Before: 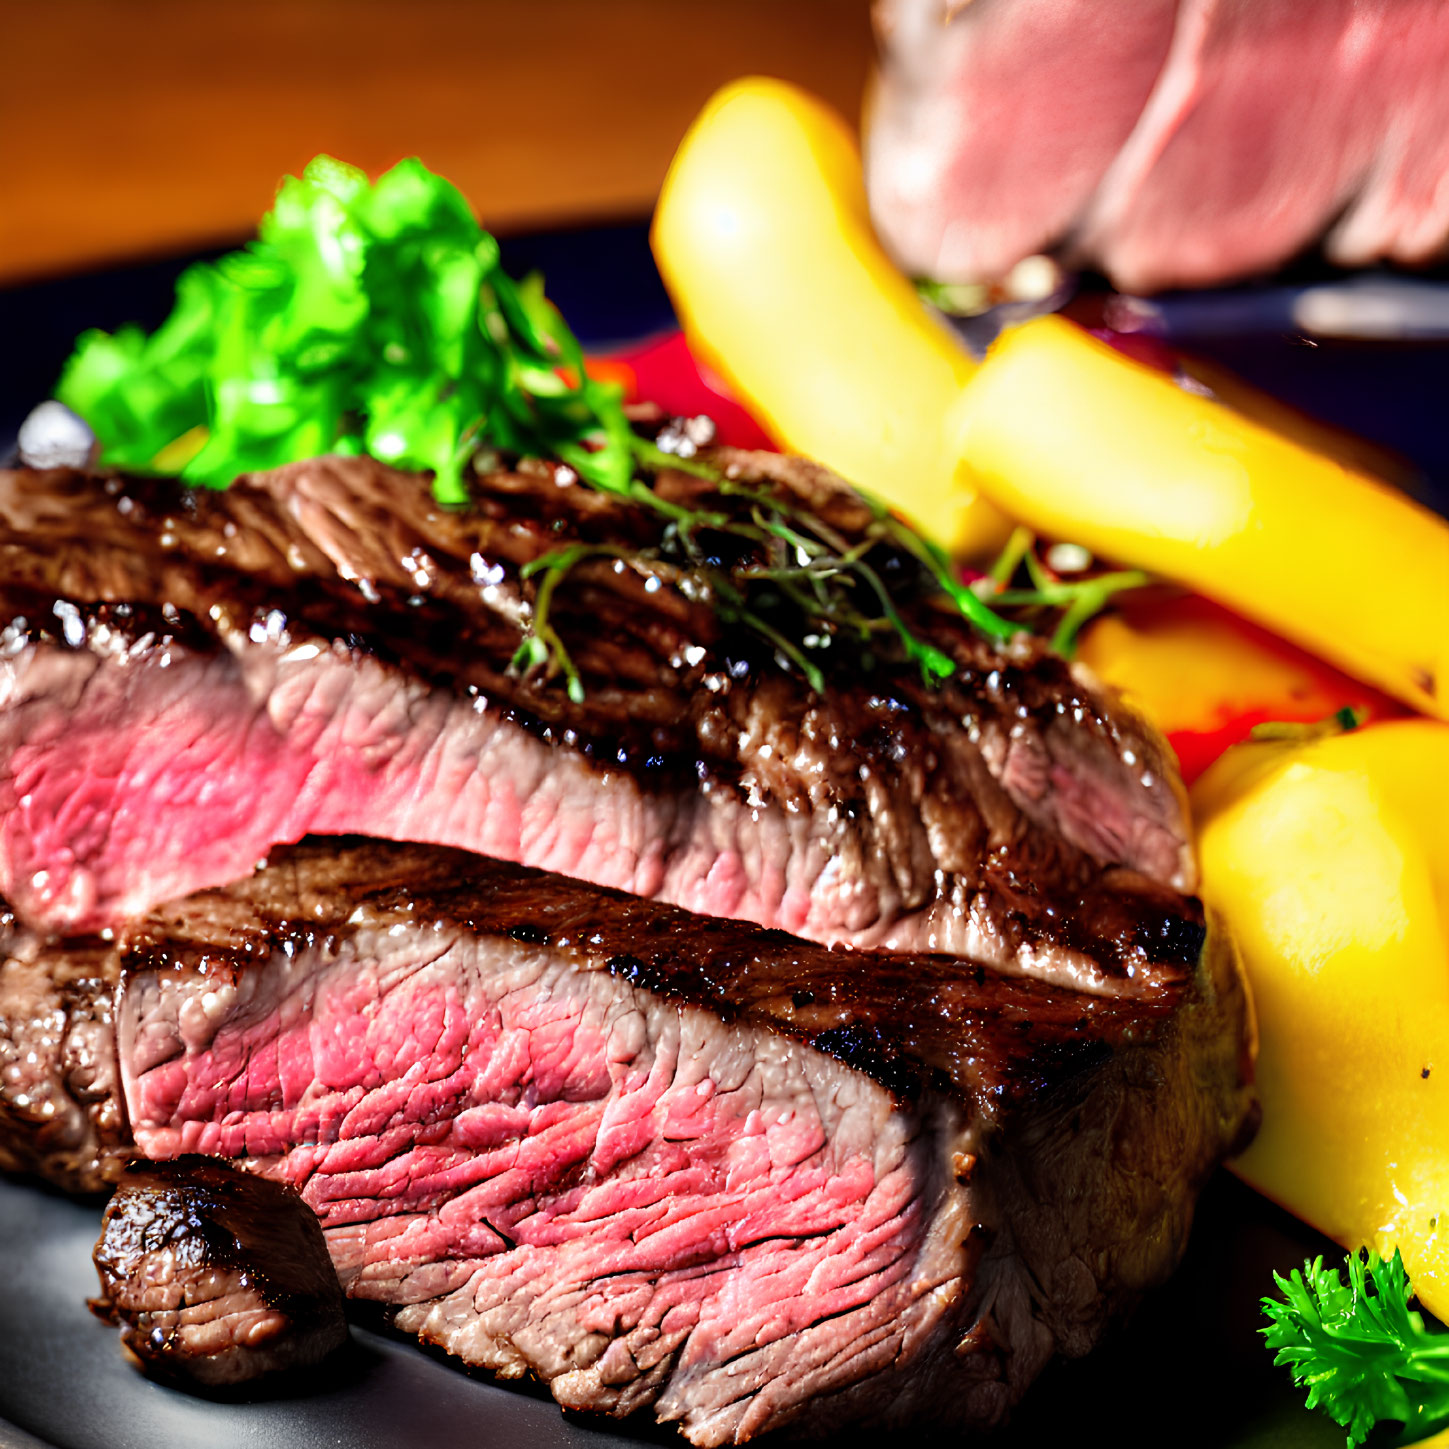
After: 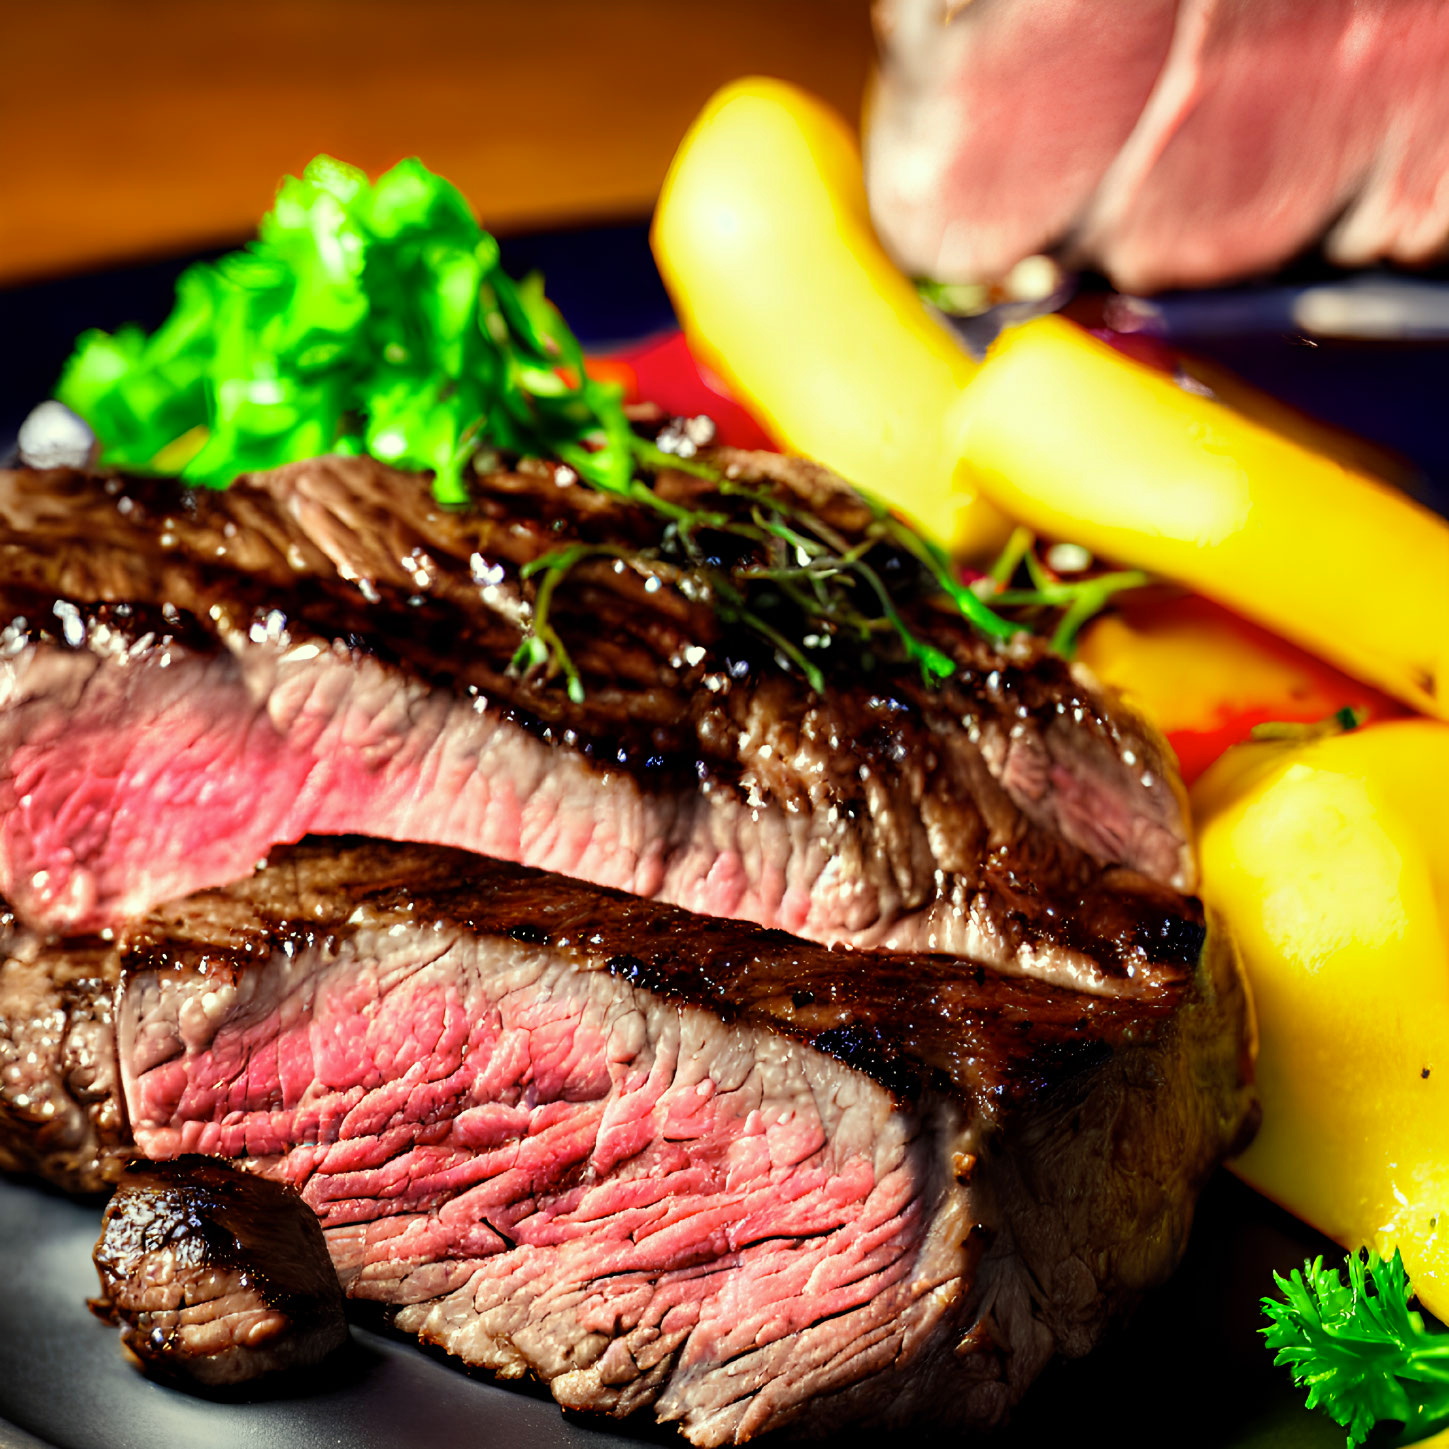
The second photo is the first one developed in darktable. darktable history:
color correction: highlights a* -5.62, highlights b* 11.31
